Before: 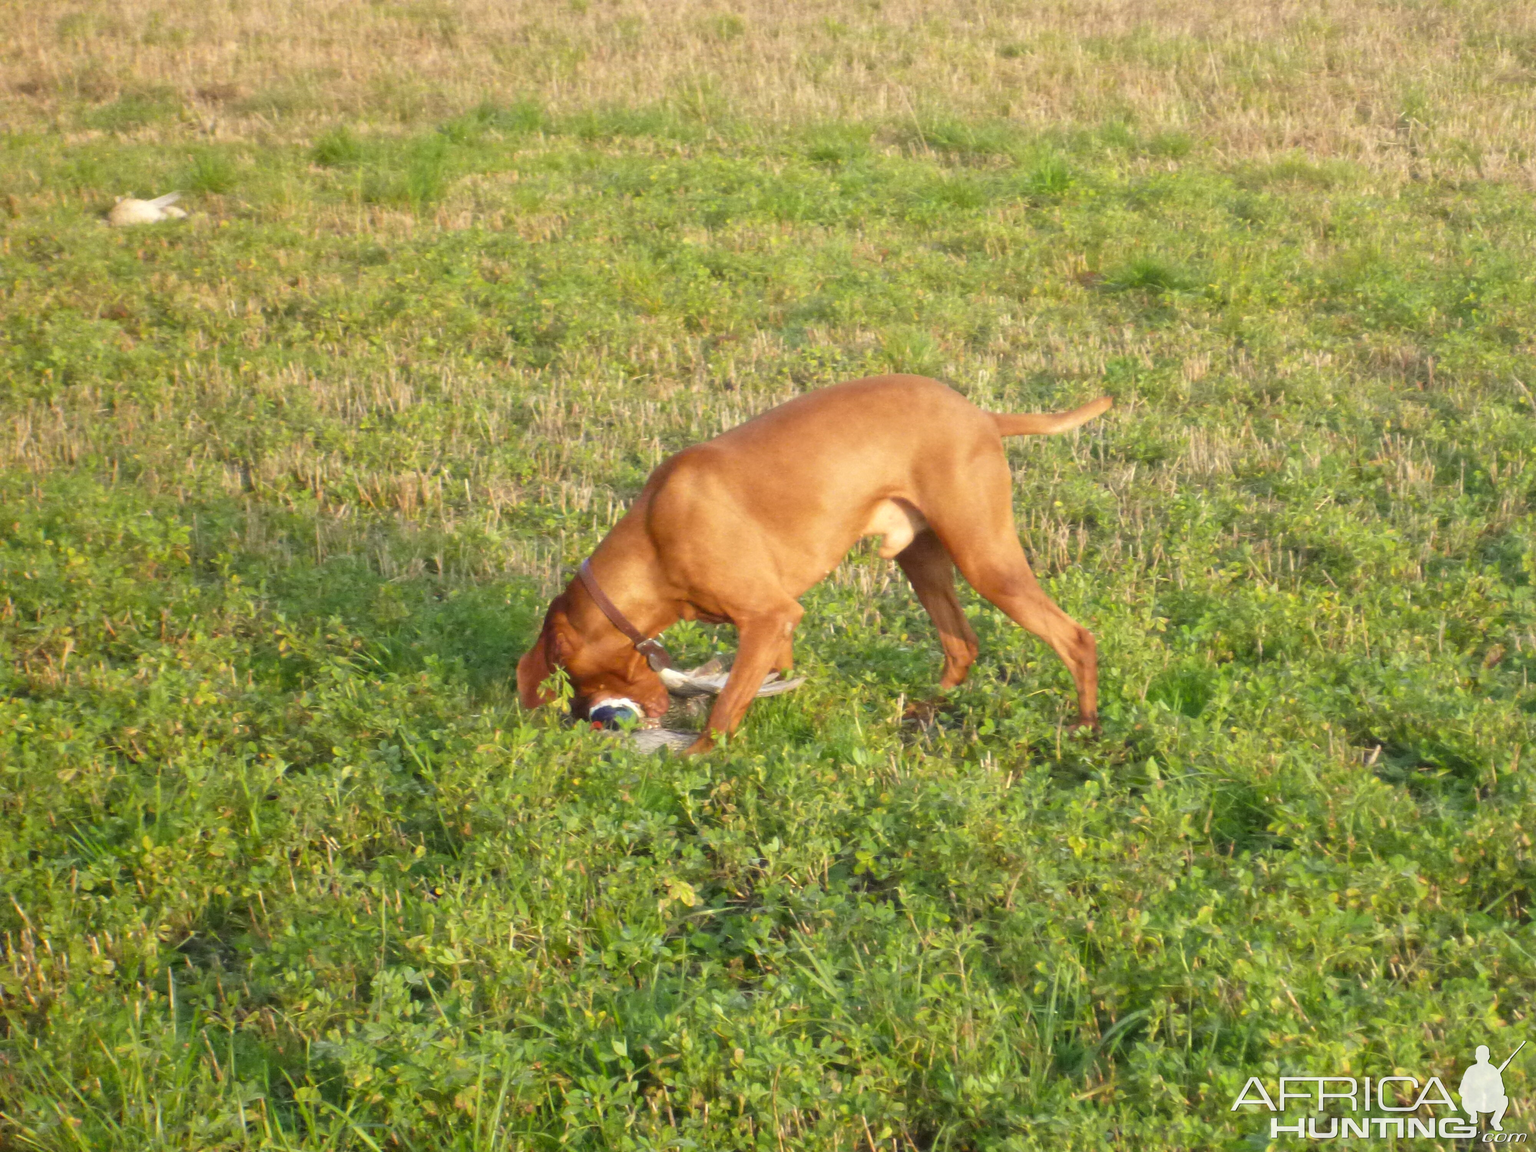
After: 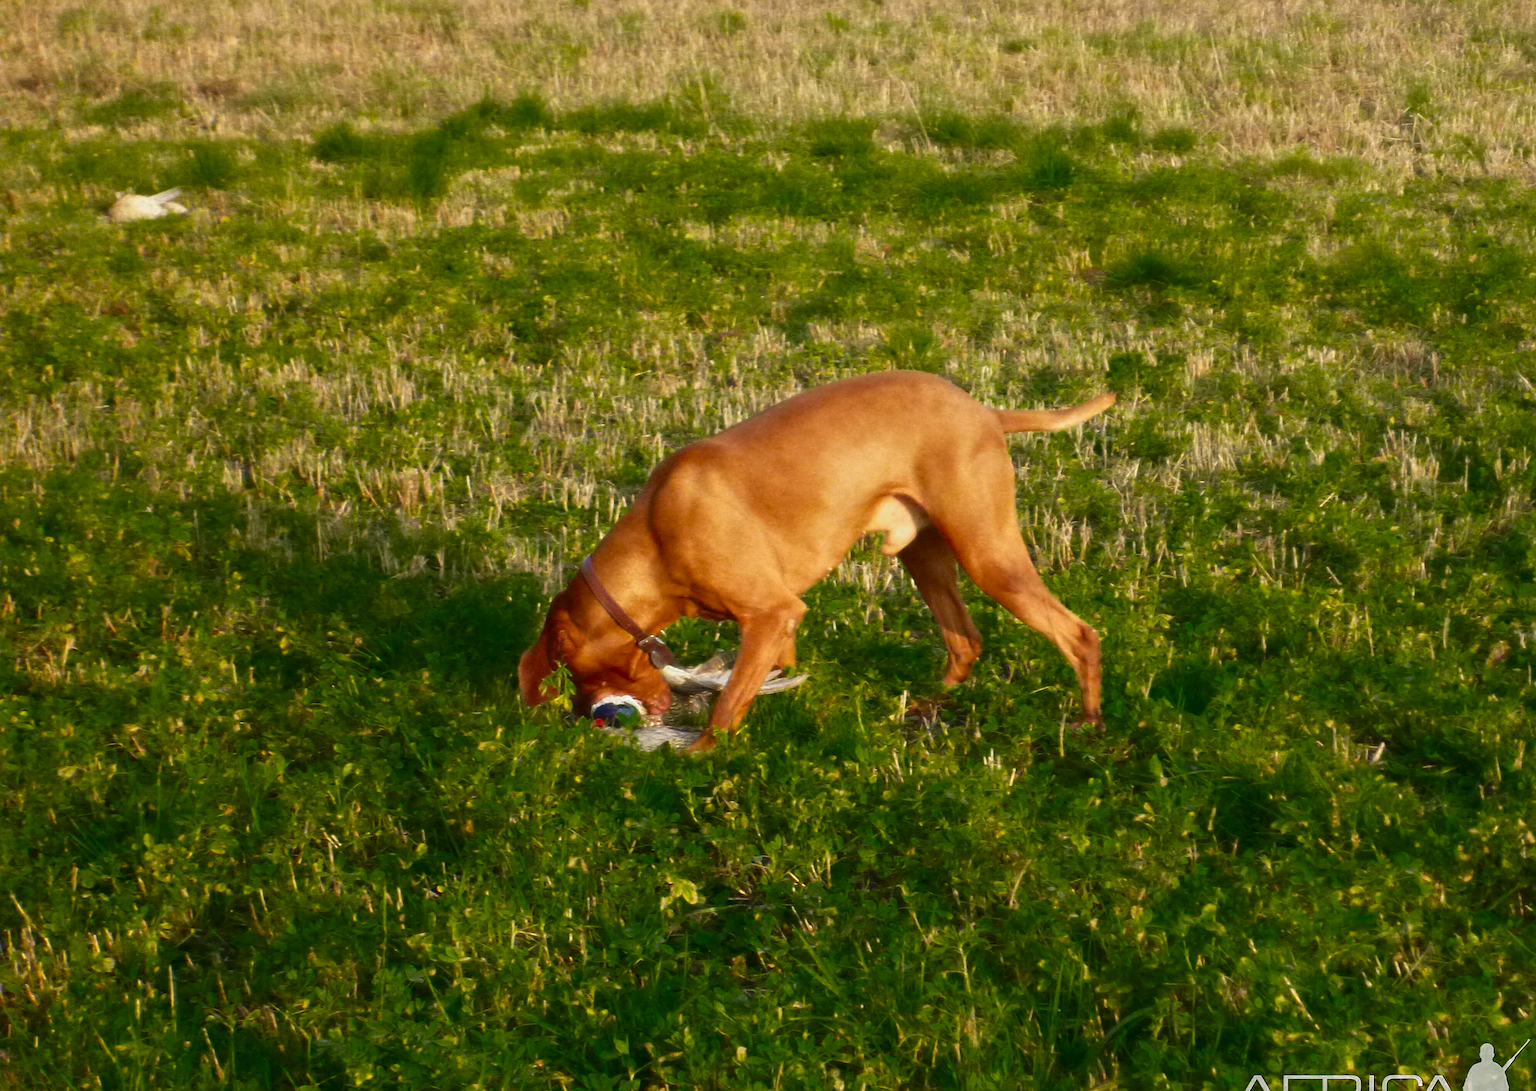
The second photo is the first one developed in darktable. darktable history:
color zones: curves: ch0 [(0.25, 0.5) (0.347, 0.092) (0.75, 0.5)]; ch1 [(0.25, 0.5) (0.33, 0.51) (0.75, 0.5)]
crop: top 0.448%, right 0.264%, bottom 5.045%
contrast brightness saturation: brightness -0.25, saturation 0.2
tone equalizer: -8 EV -0.002 EV, -7 EV 0.005 EV, -6 EV -0.009 EV, -5 EV 0.011 EV, -4 EV -0.012 EV, -3 EV 0.007 EV, -2 EV -0.062 EV, -1 EV -0.293 EV, +0 EV -0.582 EV, smoothing diameter 2%, edges refinement/feathering 20, mask exposure compensation -1.57 EV, filter diffusion 5
sharpen: radius 1.967
